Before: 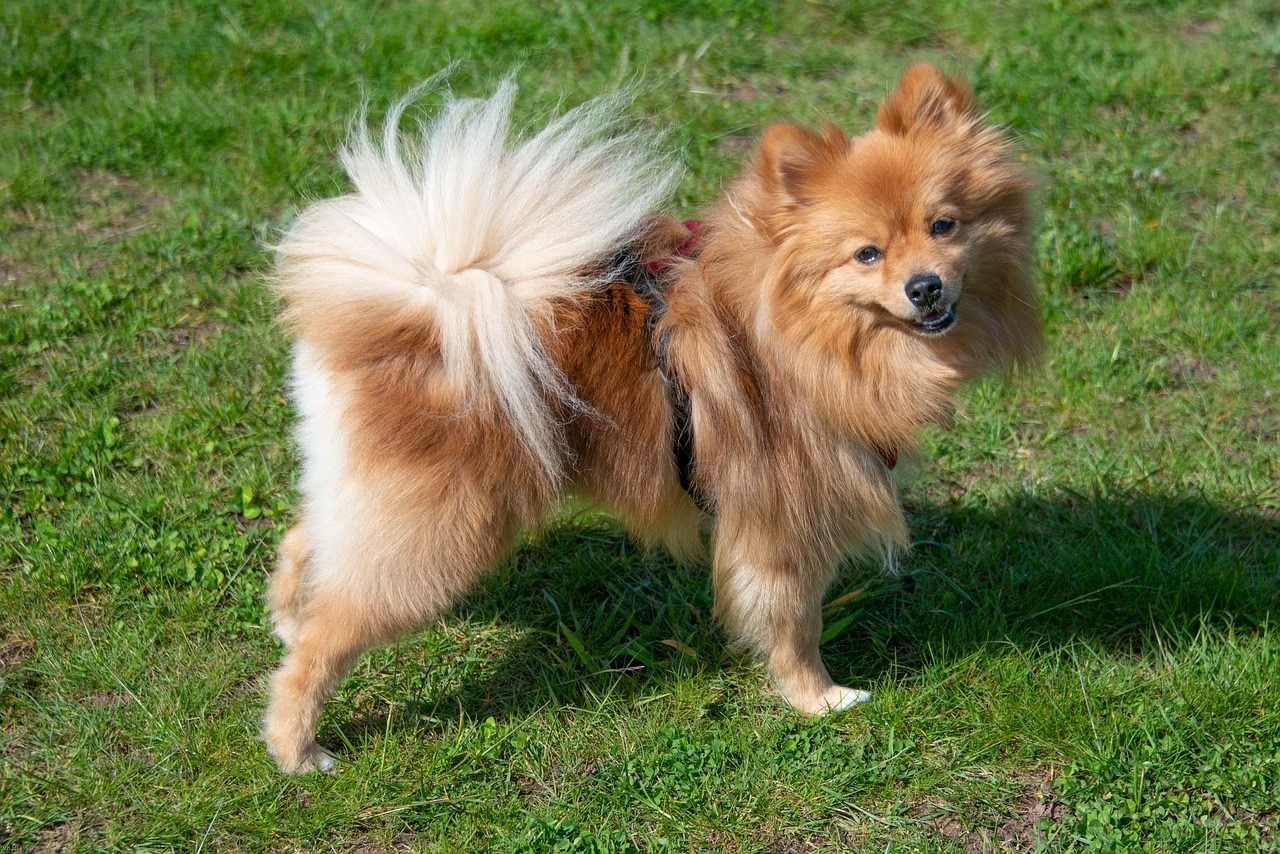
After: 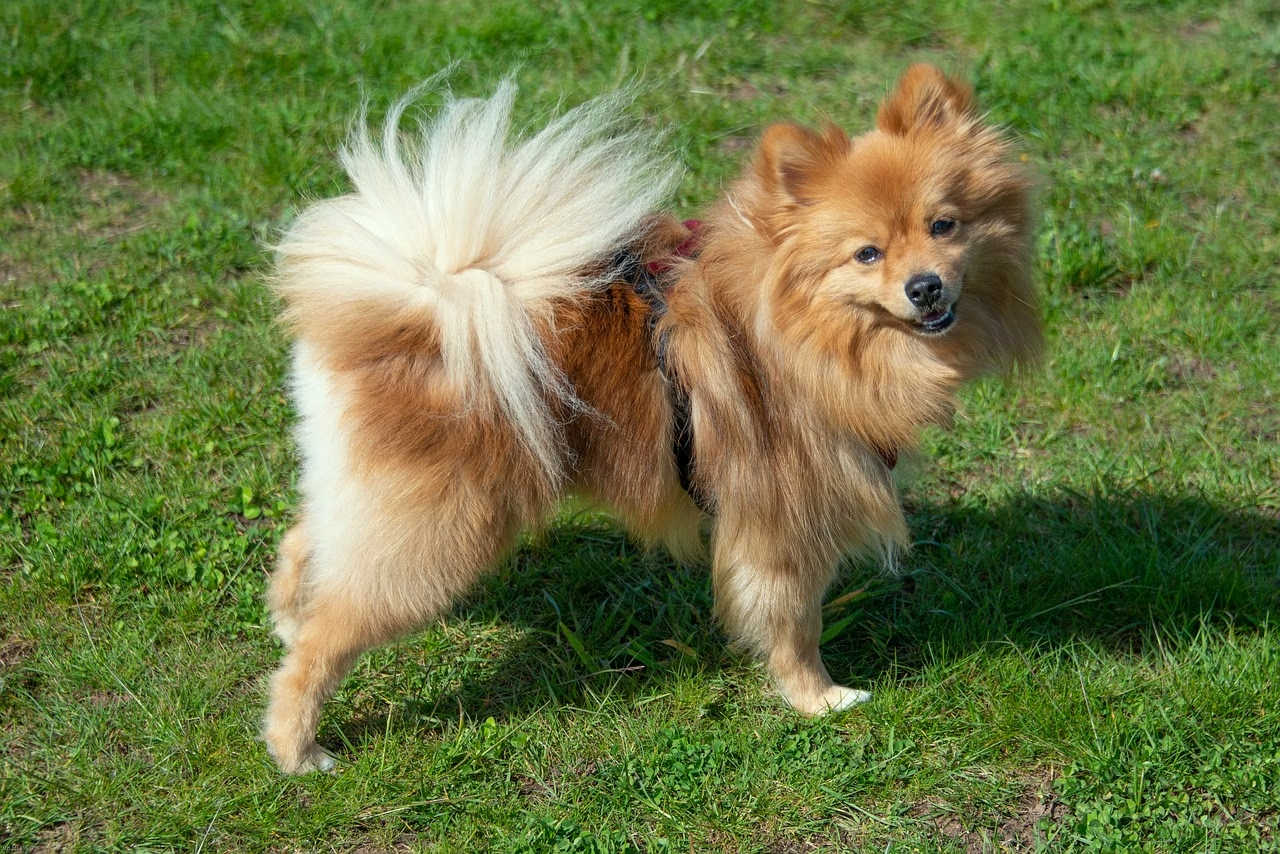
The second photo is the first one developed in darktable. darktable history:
color correction: highlights a* -4.65, highlights b* 5.06, saturation 0.971
